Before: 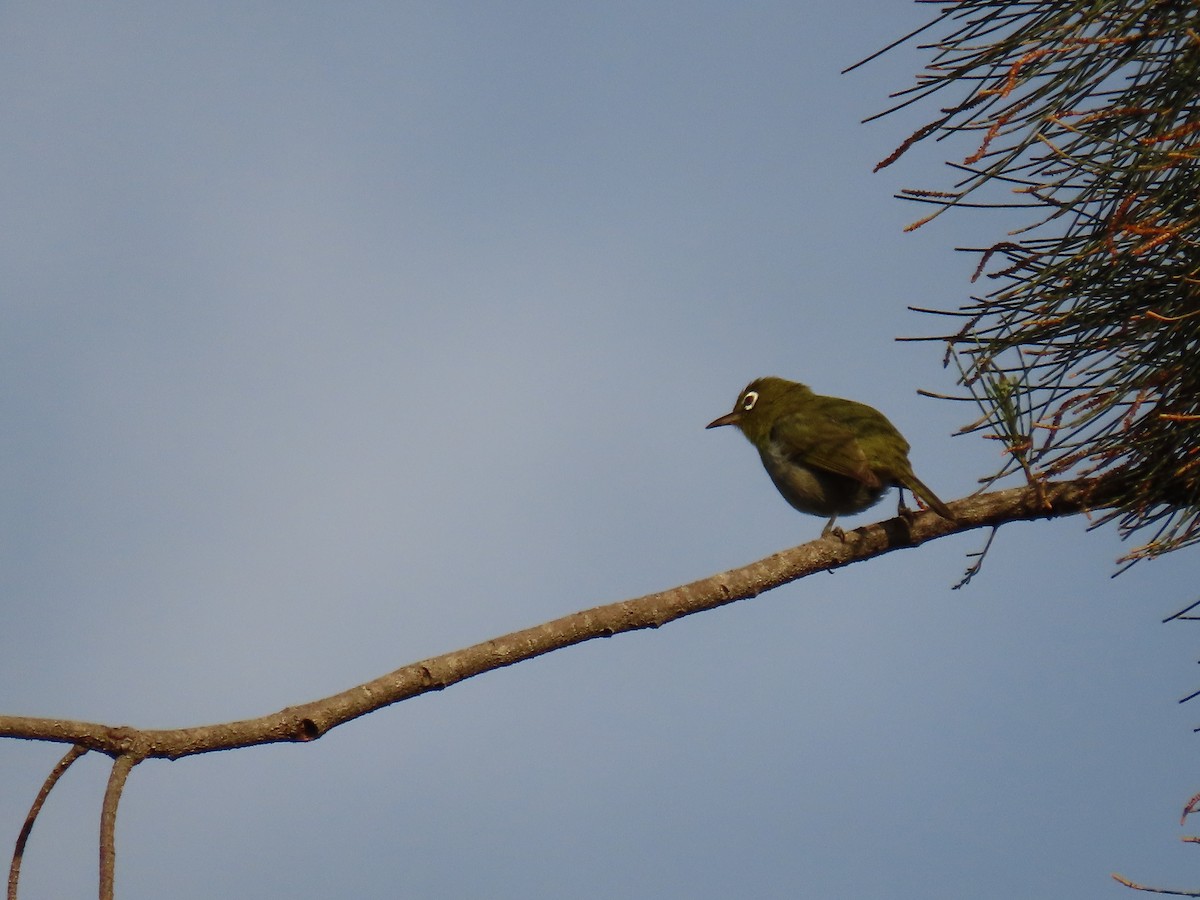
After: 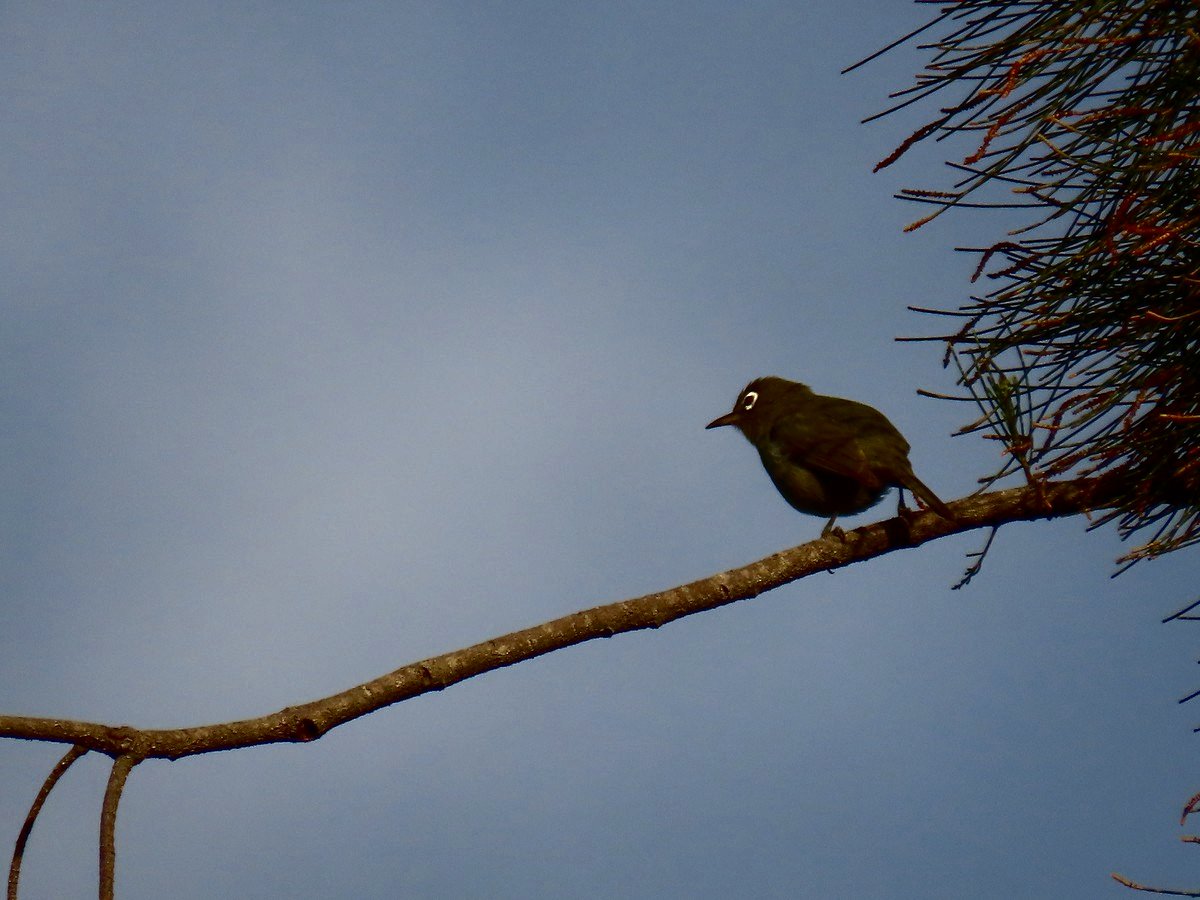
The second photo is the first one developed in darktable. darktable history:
contrast brightness saturation: brightness -0.509
exposure: exposure 0.641 EV, compensate highlight preservation false
